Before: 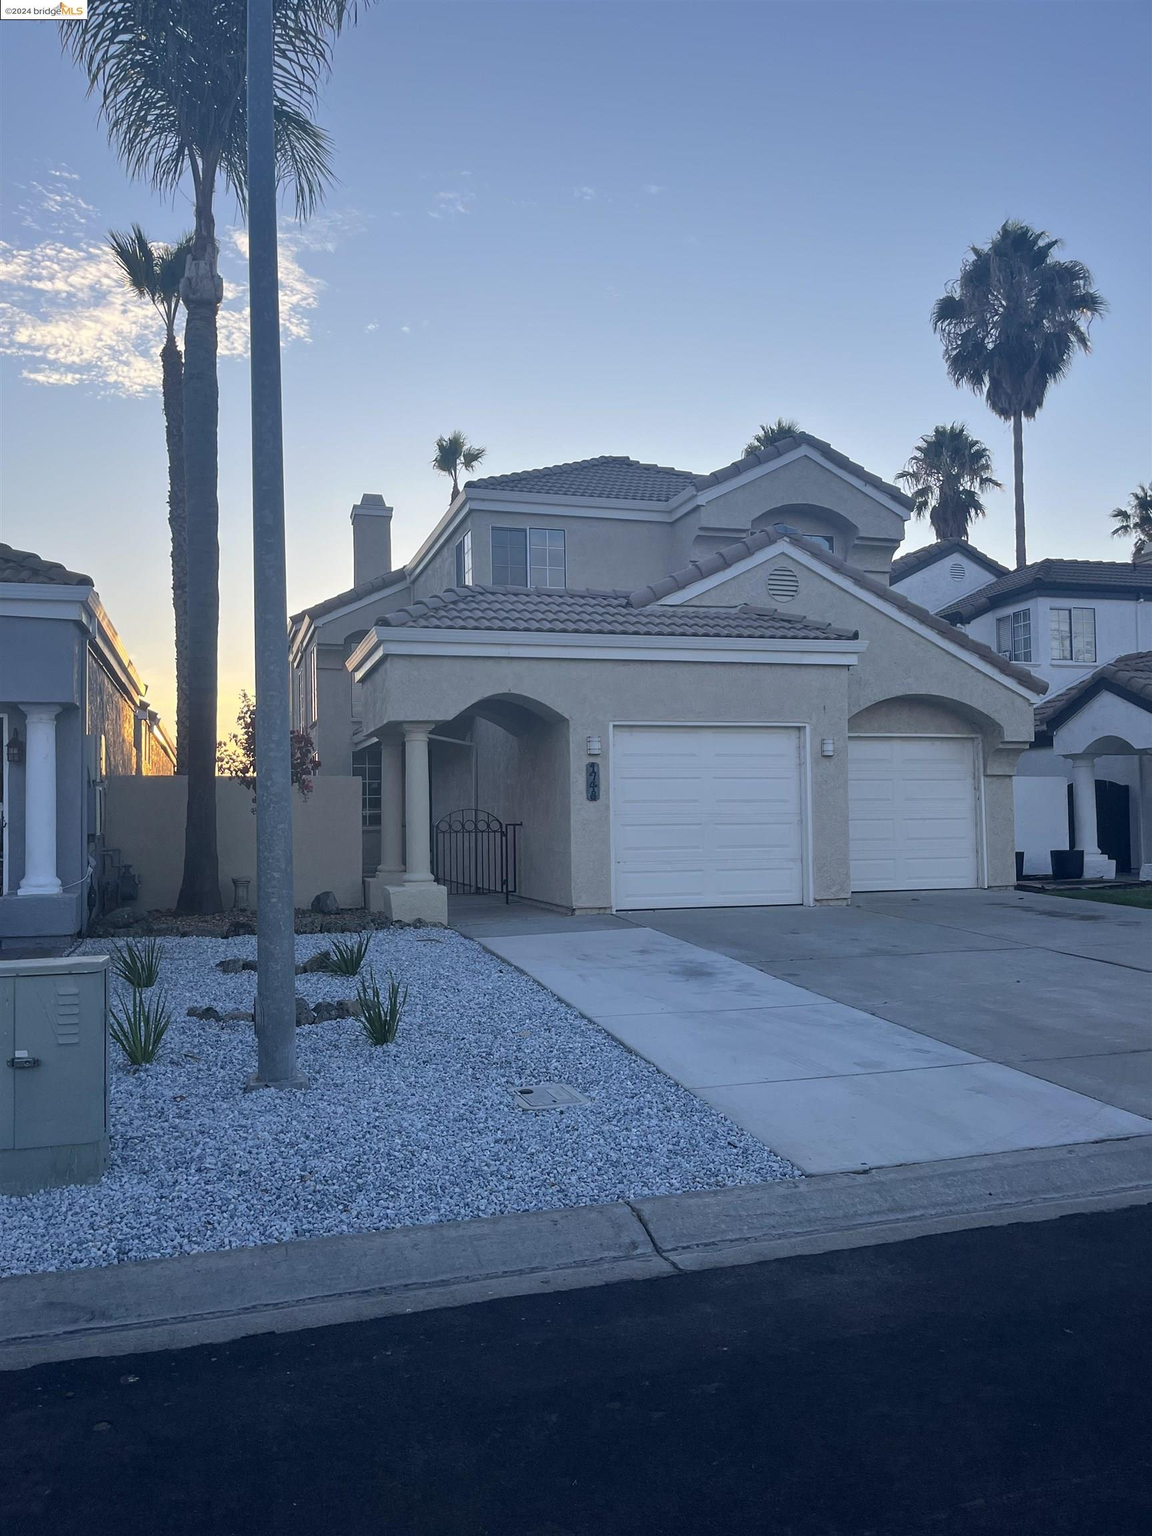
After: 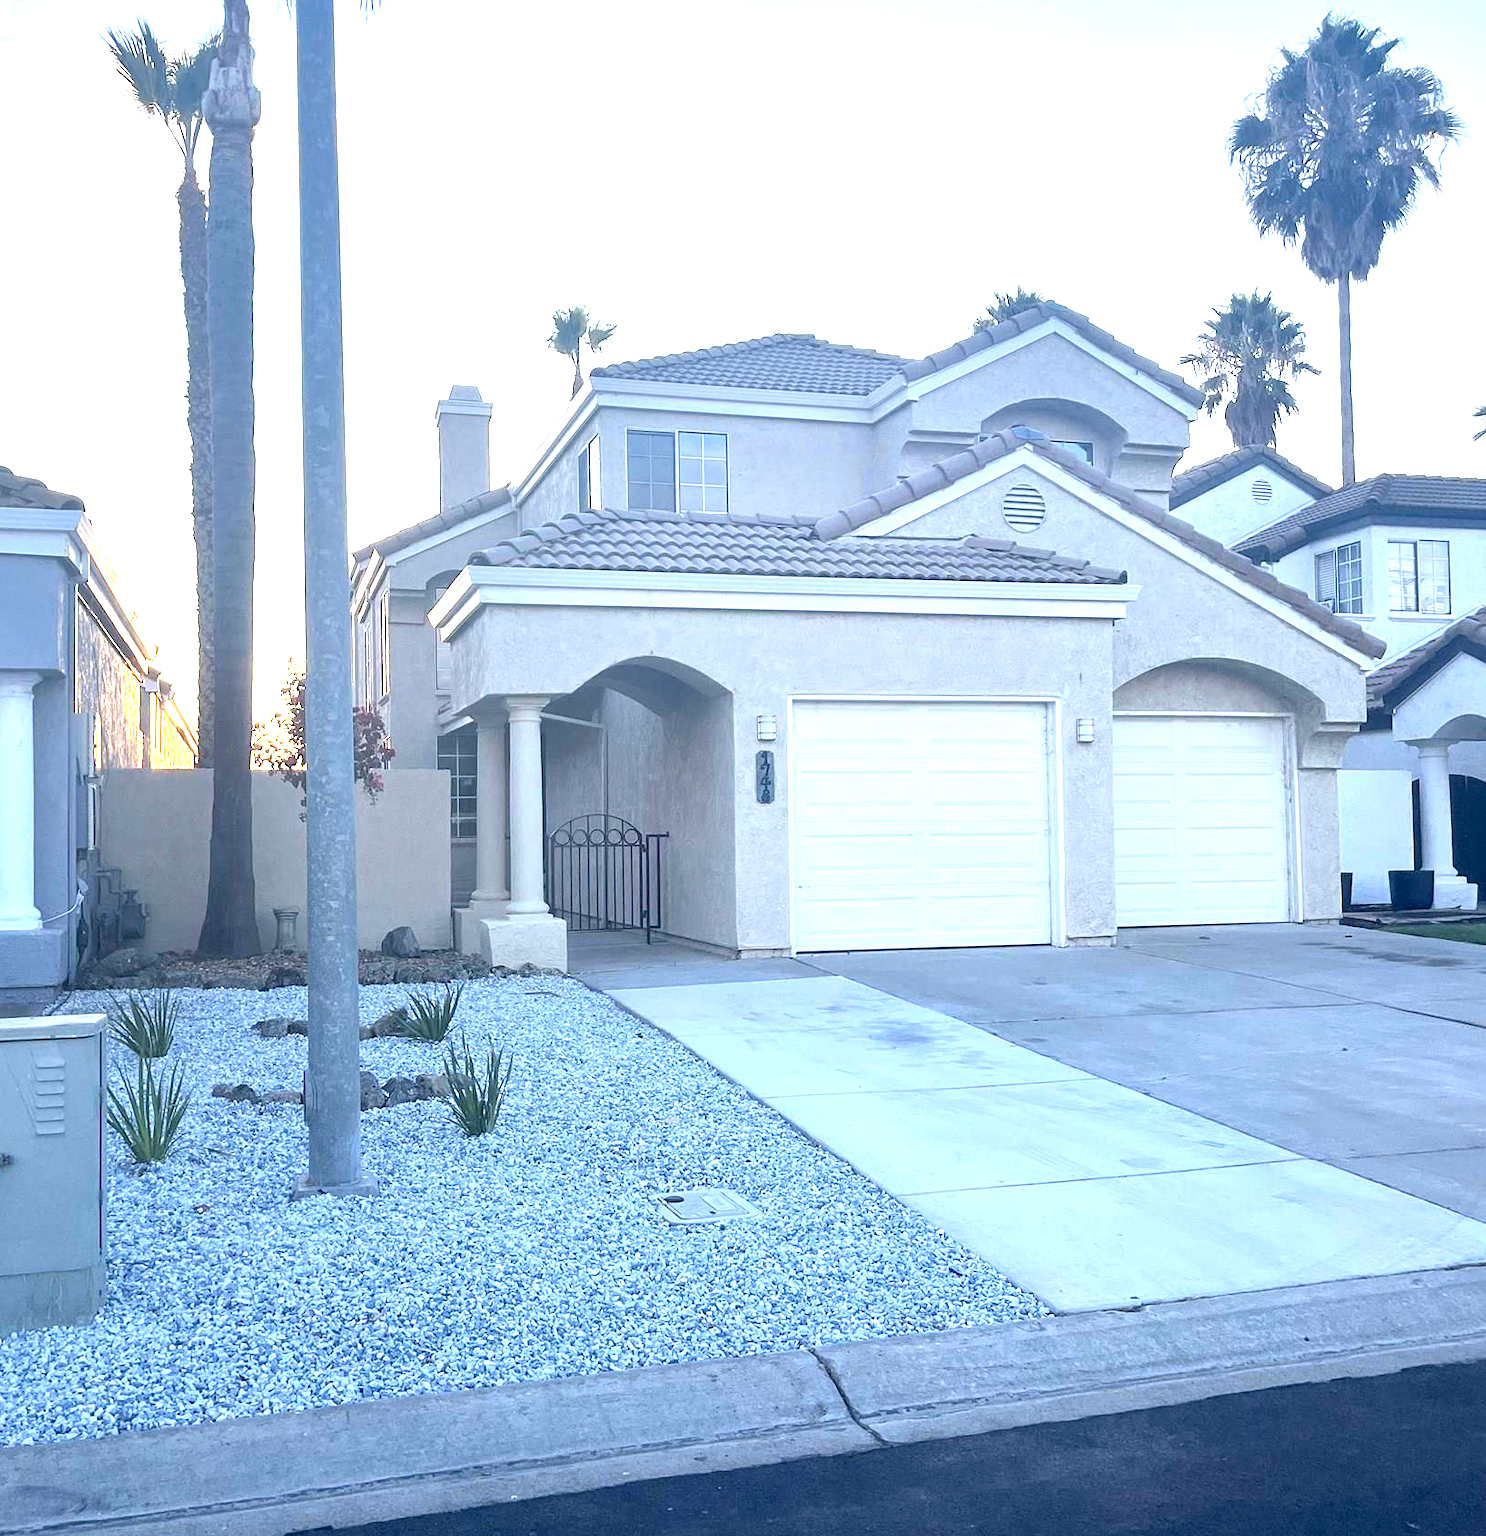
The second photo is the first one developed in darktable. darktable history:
exposure: black level correction 0.001, exposure 1.999 EV, compensate exposure bias true, compensate highlight preservation false
crop and rotate: left 2.767%, top 13.764%, right 2.498%, bottom 12.802%
color zones: curves: ch0 [(0, 0.5) (0.143, 0.5) (0.286, 0.5) (0.429, 0.5) (0.571, 0.5) (0.714, 0.476) (0.857, 0.5) (1, 0.5)]; ch2 [(0, 0.5) (0.143, 0.5) (0.286, 0.5) (0.429, 0.5) (0.571, 0.5) (0.714, 0.487) (0.857, 0.5) (1, 0.5)]
